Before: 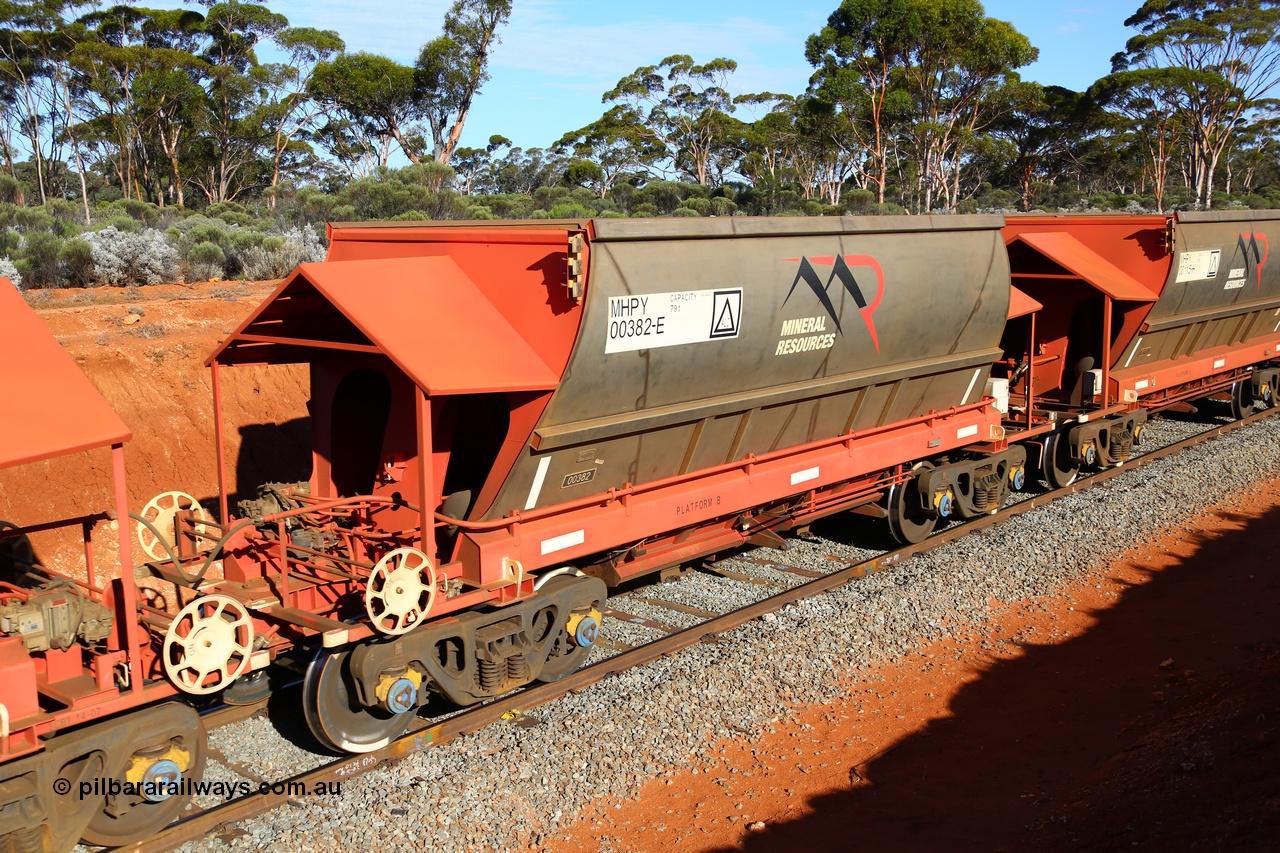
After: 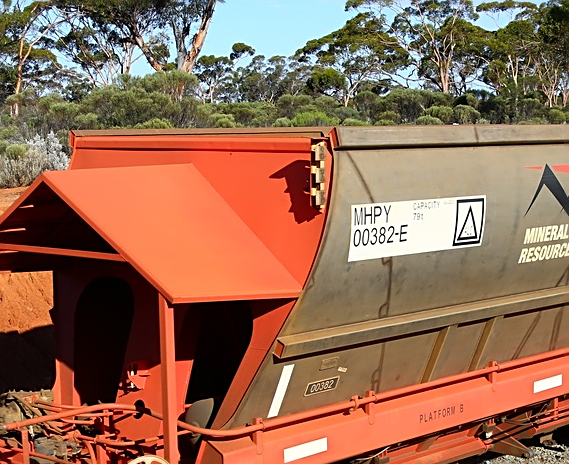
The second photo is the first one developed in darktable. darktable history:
crop: left 20.081%, top 10.827%, right 35.455%, bottom 34.67%
sharpen: on, module defaults
